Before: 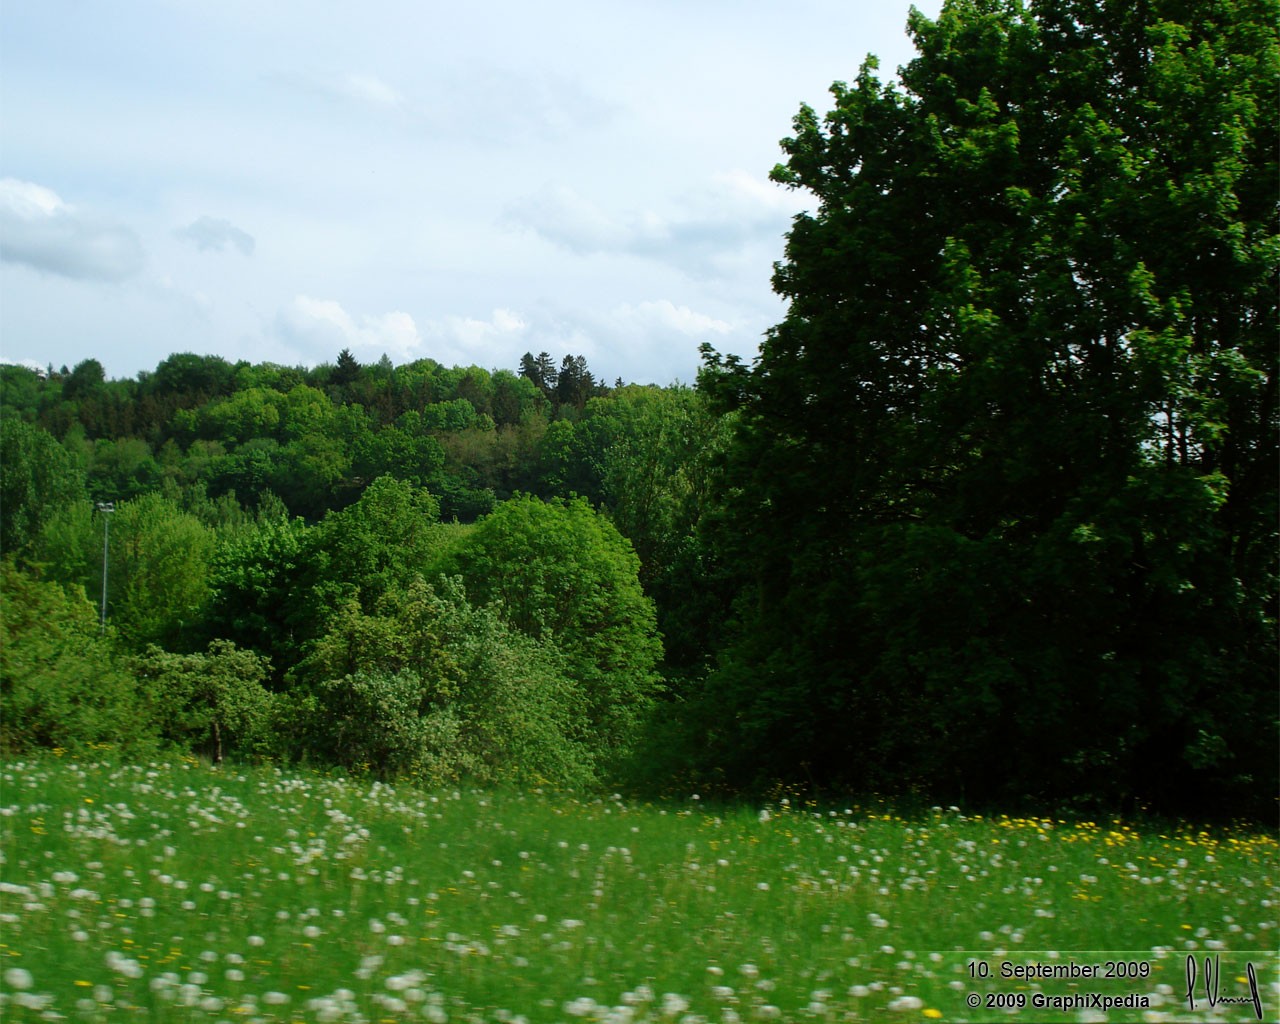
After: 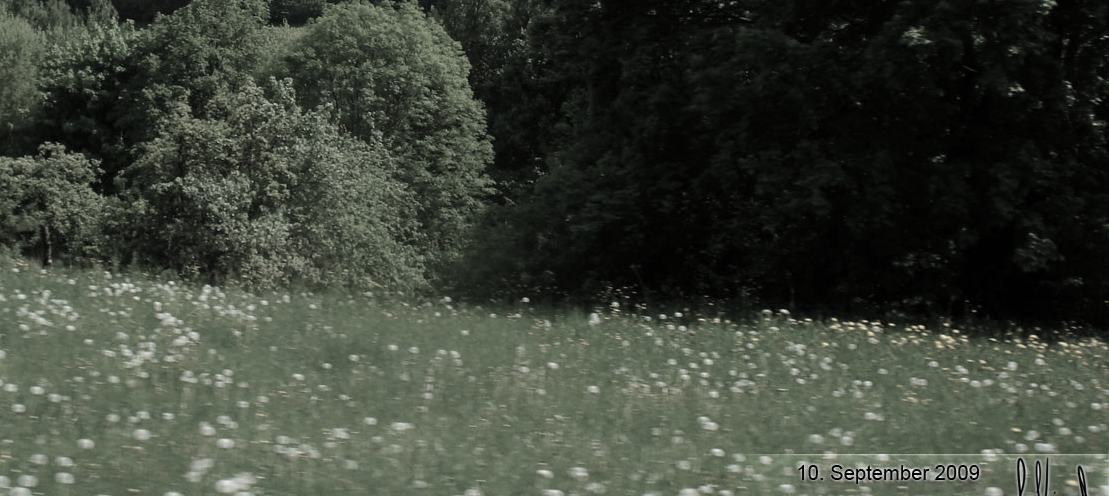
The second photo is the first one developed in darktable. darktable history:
color correction: highlights b* 0.038, saturation 0.216
exposure: exposure 0.202 EV, compensate highlight preservation false
crop and rotate: left 13.292%, top 48.57%, bottom 2.899%
